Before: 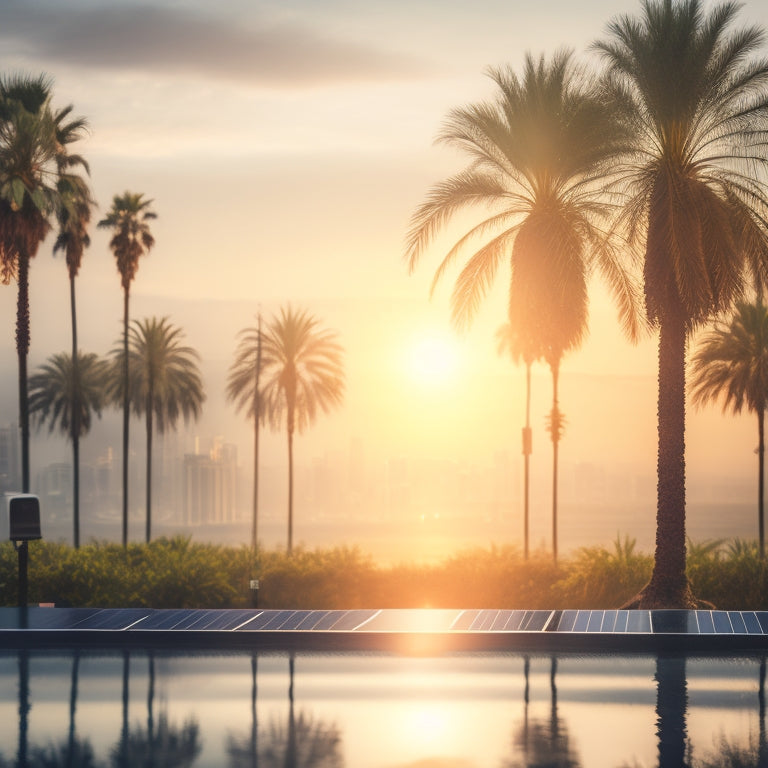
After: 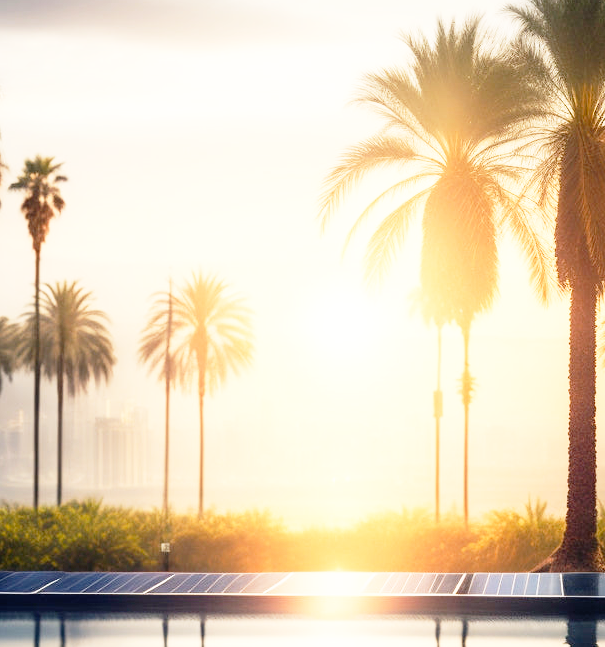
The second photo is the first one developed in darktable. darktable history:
exposure: black level correction 0.009, compensate exposure bias true, compensate highlight preservation false
base curve: curves: ch0 [(0, 0) (0.012, 0.01) (0.073, 0.168) (0.31, 0.711) (0.645, 0.957) (1, 1)], preserve colors none
crop: left 11.625%, top 4.895%, right 9.557%, bottom 10.74%
